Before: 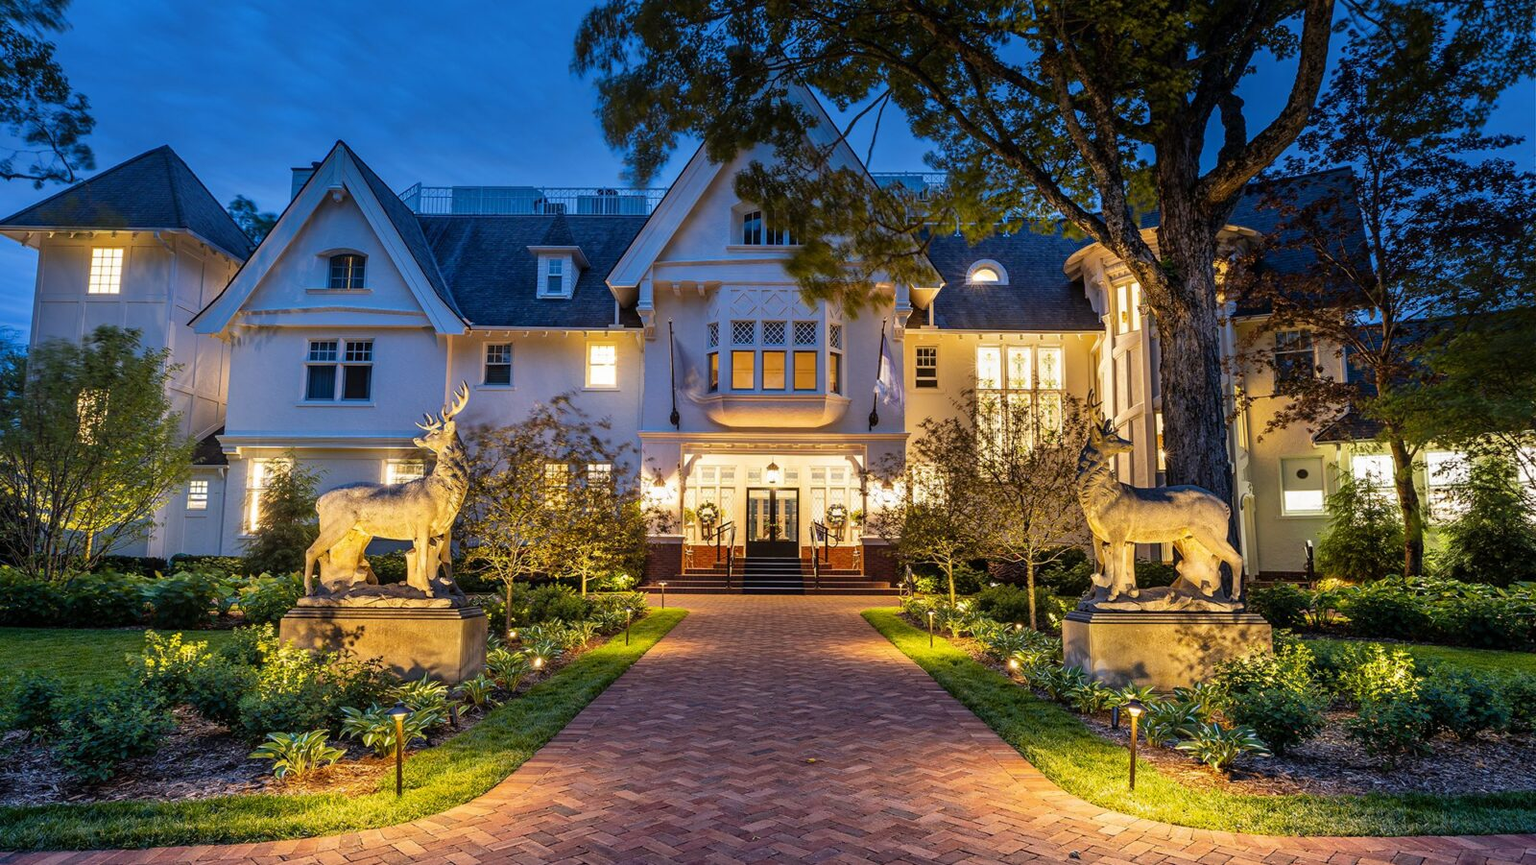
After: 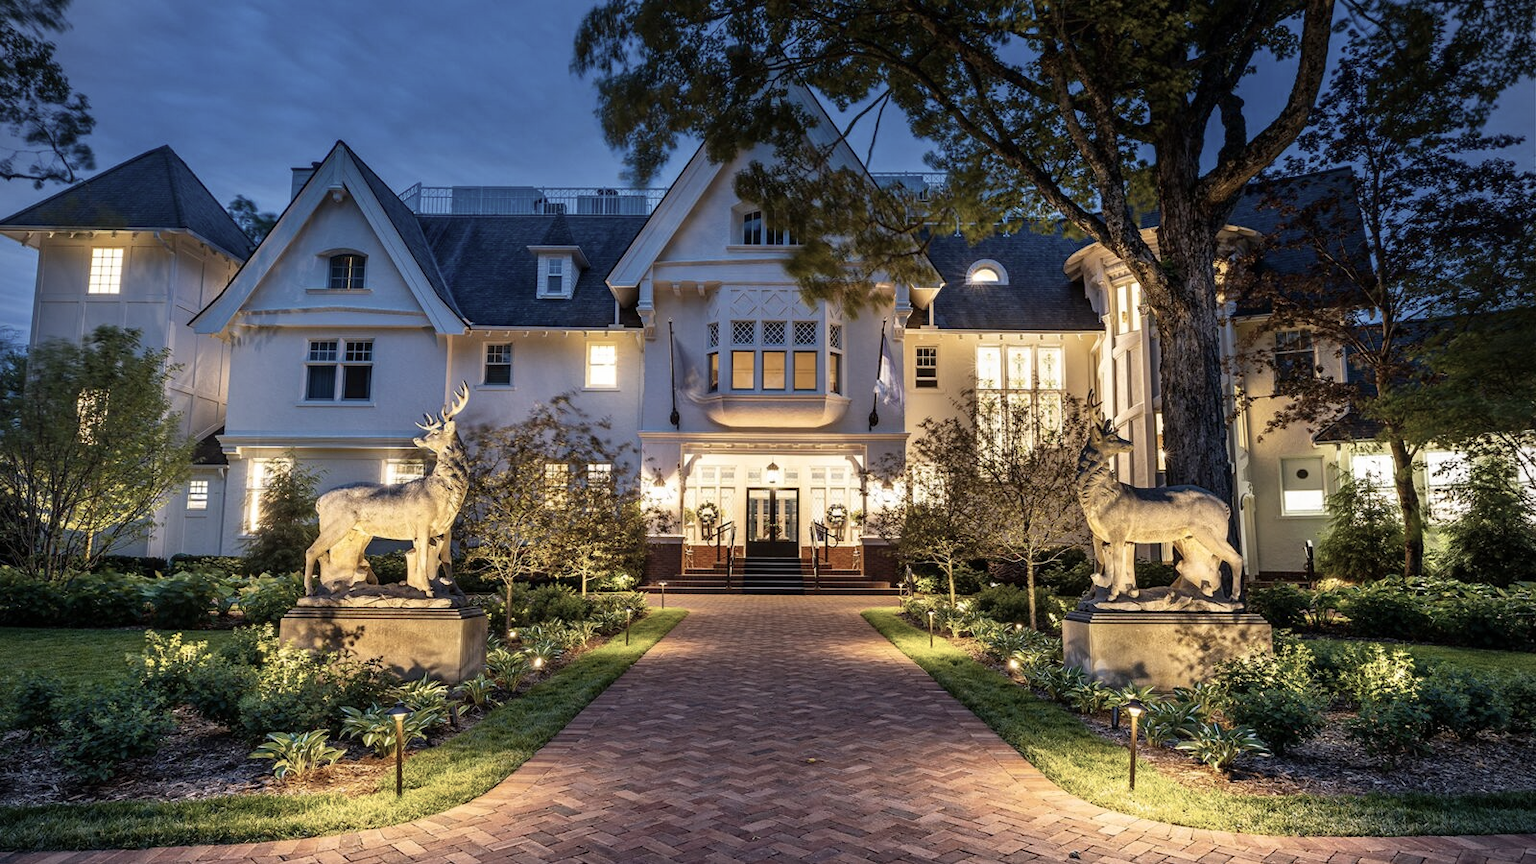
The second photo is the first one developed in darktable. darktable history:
shadows and highlights: shadows 0, highlights 40
contrast brightness saturation: contrast 0.1, saturation -0.36
vignetting: fall-off start 91.19%
